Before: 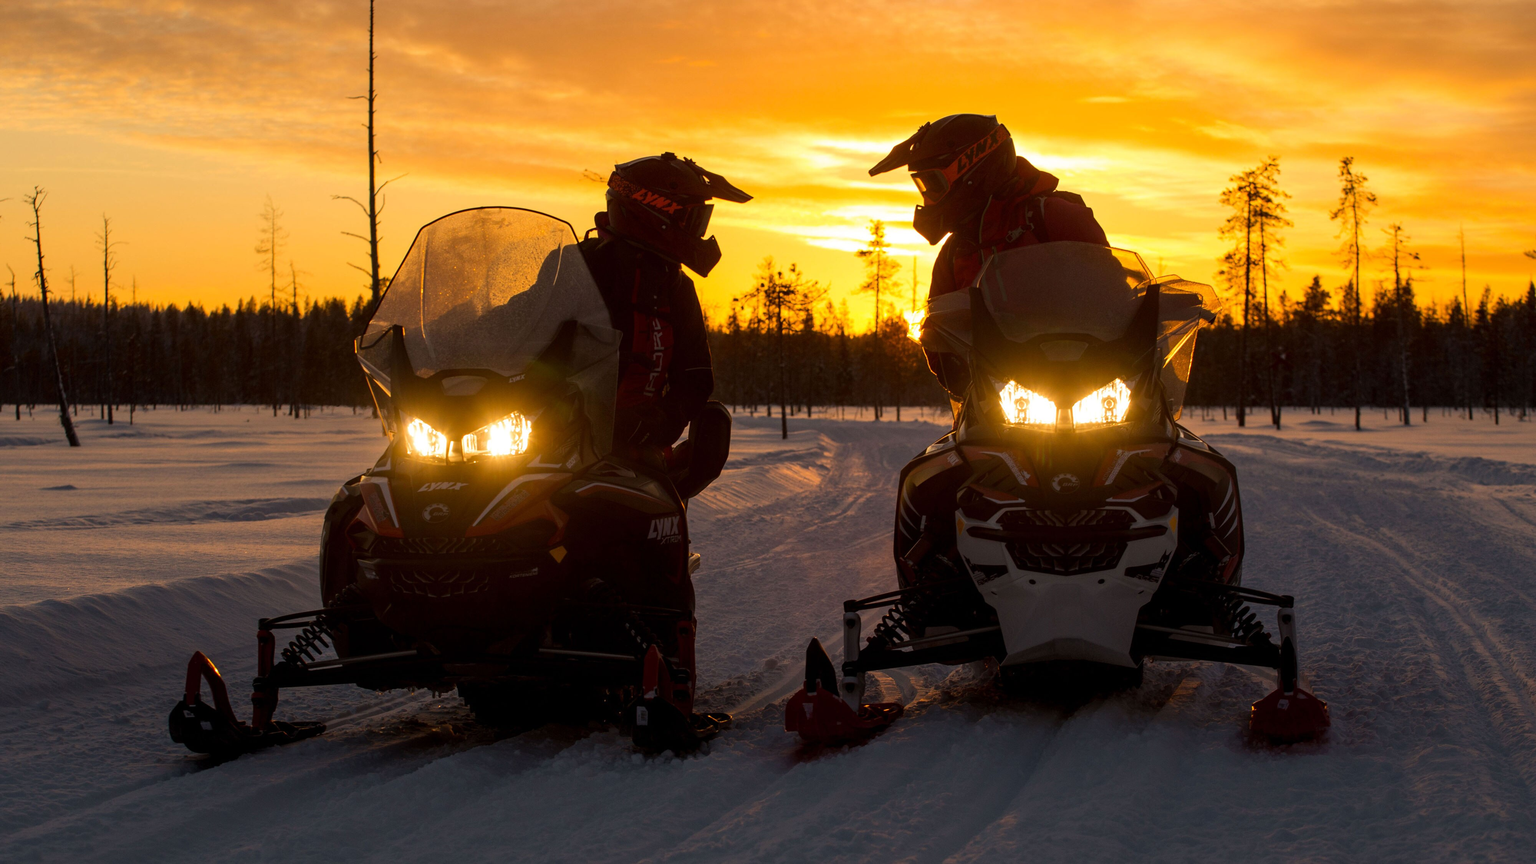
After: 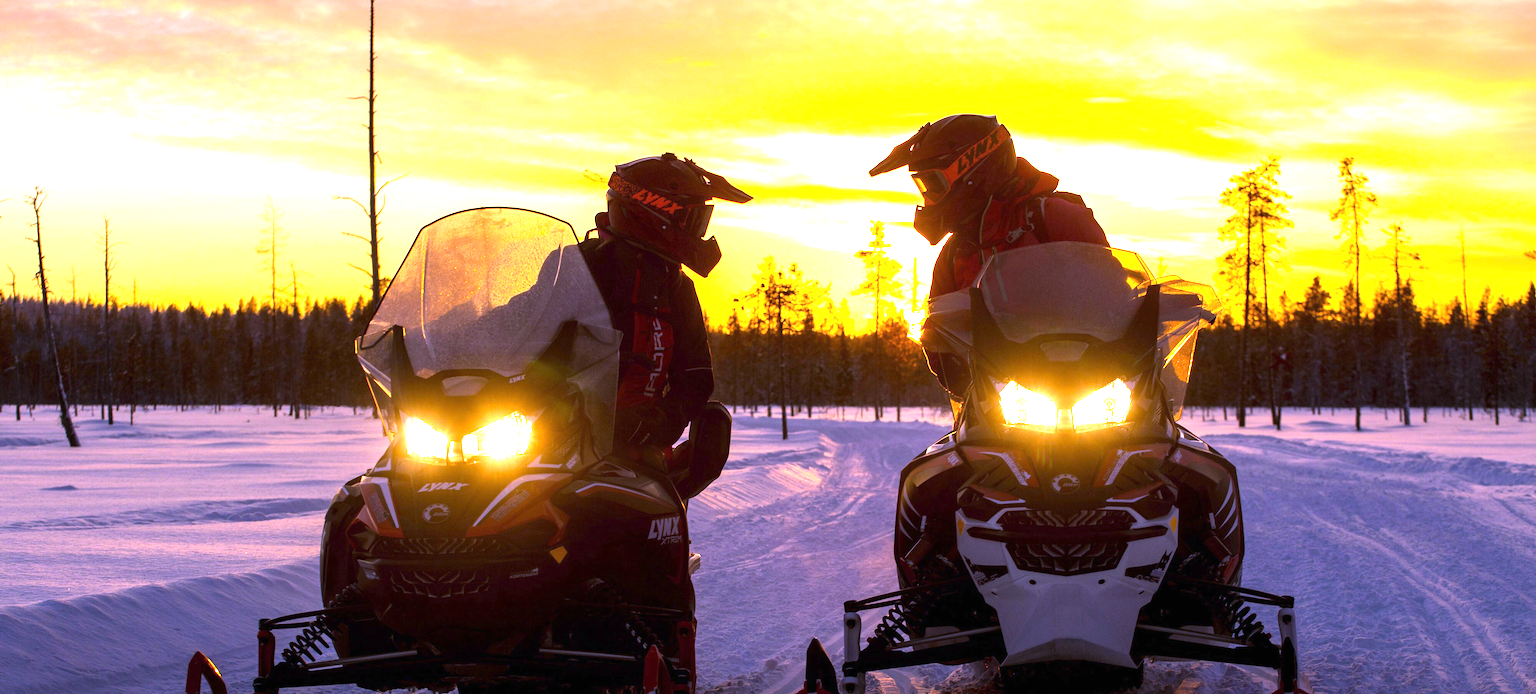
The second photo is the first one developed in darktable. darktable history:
crop: bottom 19.644%
white balance: red 0.98, blue 1.61
exposure: black level correction 0, exposure 1.55 EV, compensate exposure bias true, compensate highlight preservation false
